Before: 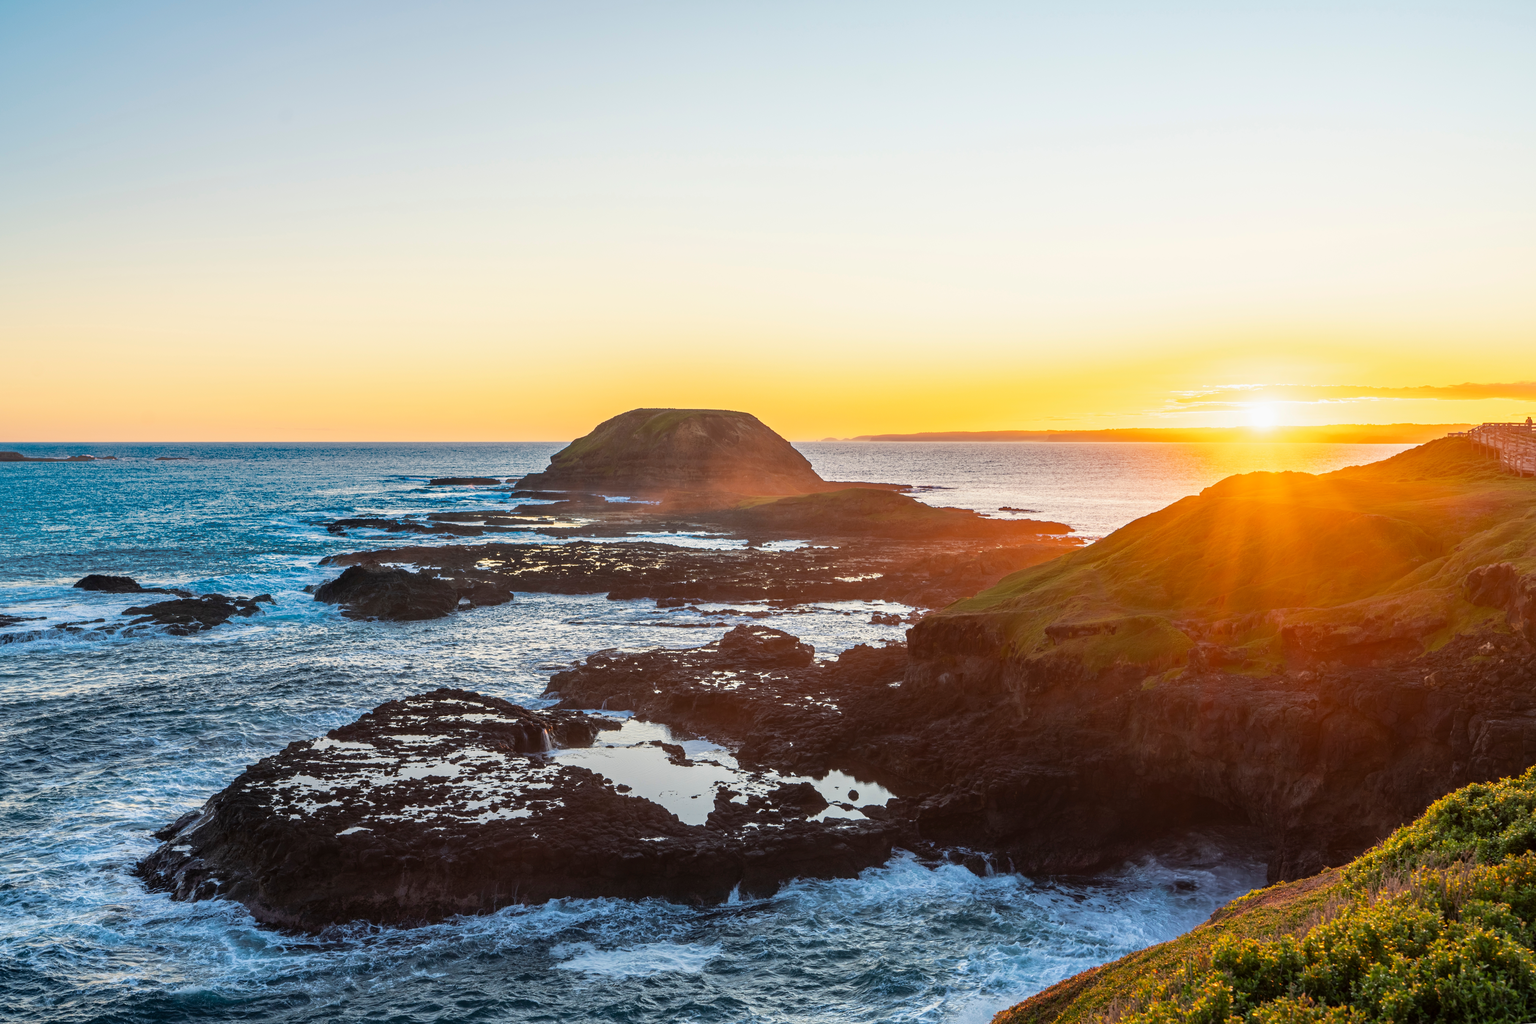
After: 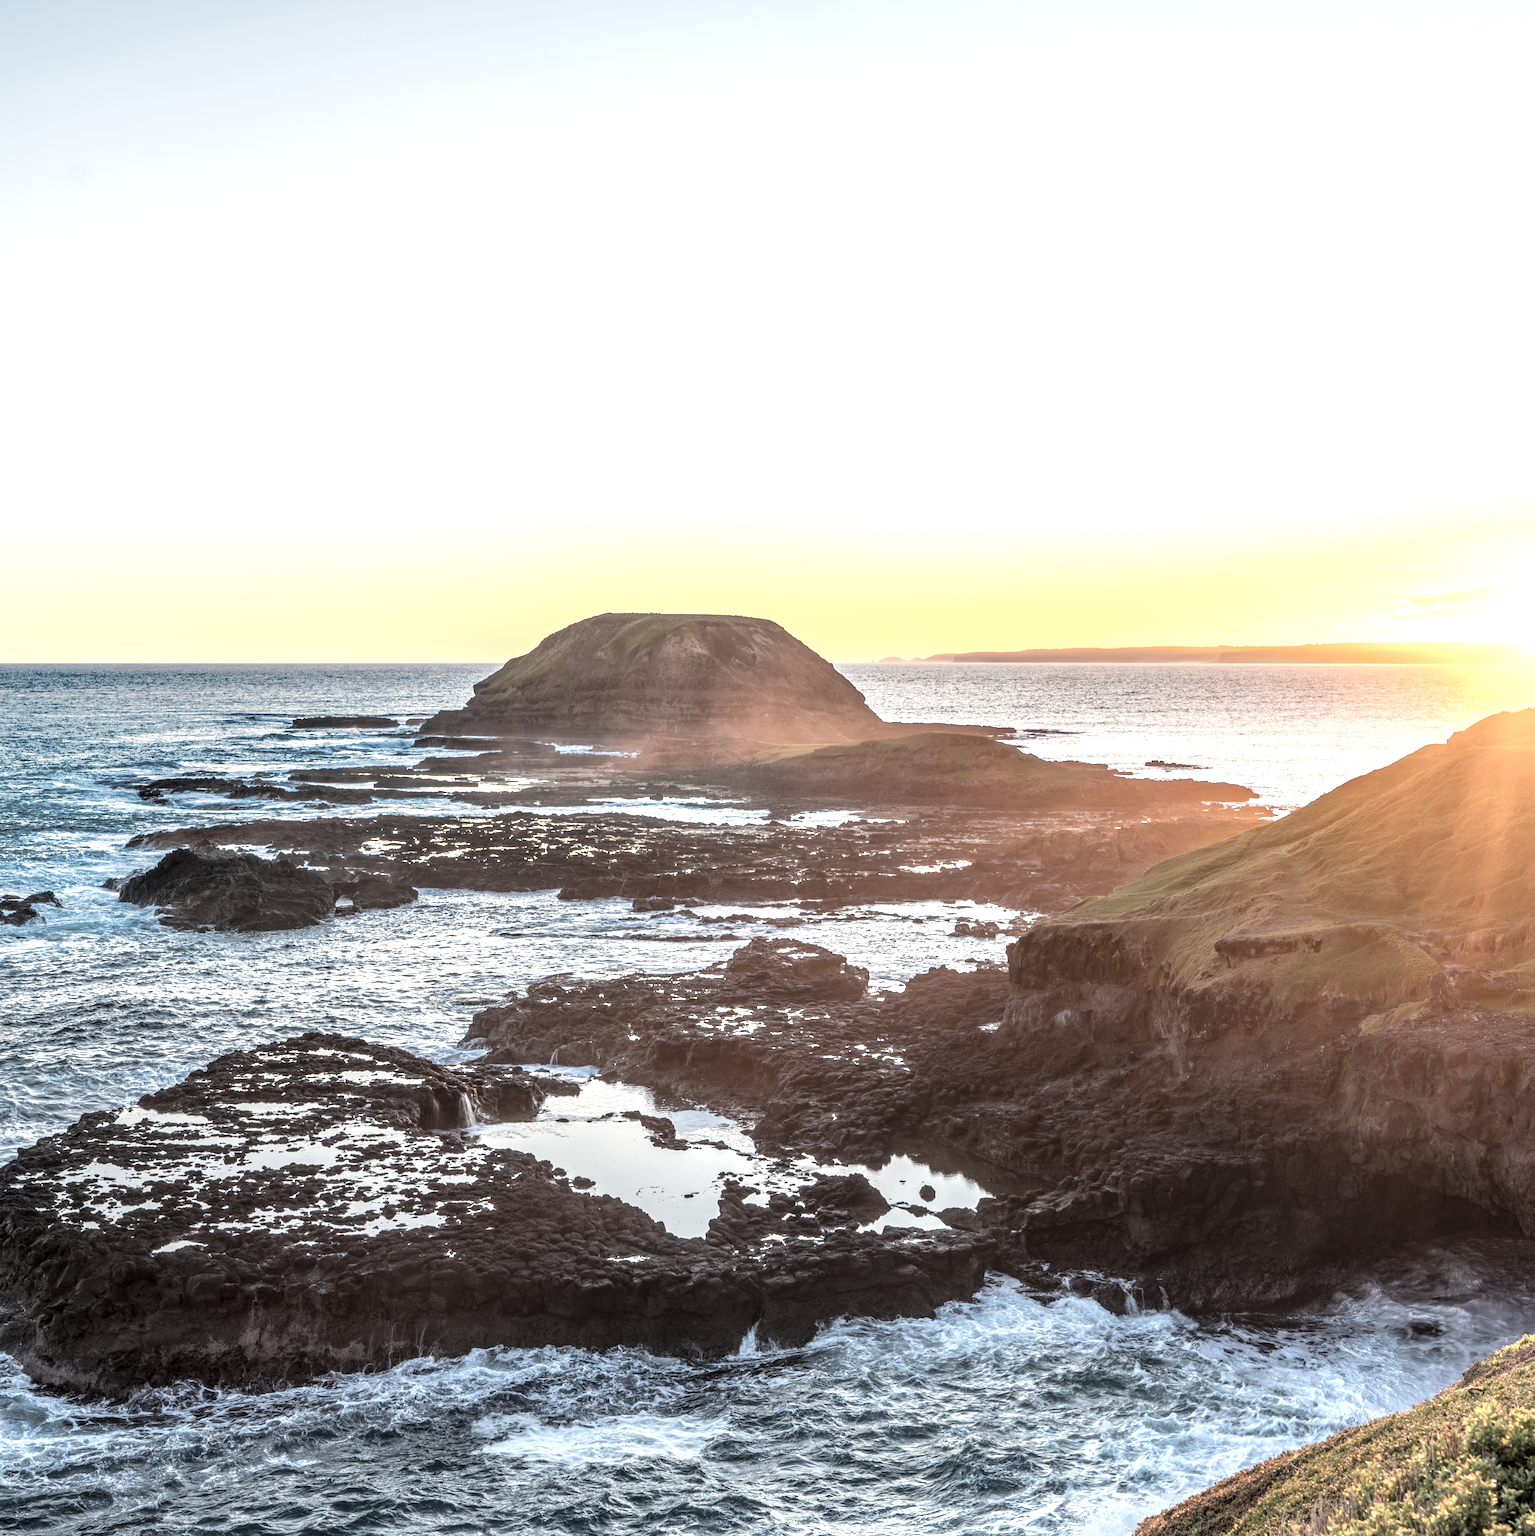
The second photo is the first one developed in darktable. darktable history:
exposure: black level correction 0, exposure 0.499 EV, compensate highlight preservation false
crop and rotate: left 15.302%, right 18.015%
contrast brightness saturation: brightness 0.188, saturation -0.496
local contrast: detail 160%
